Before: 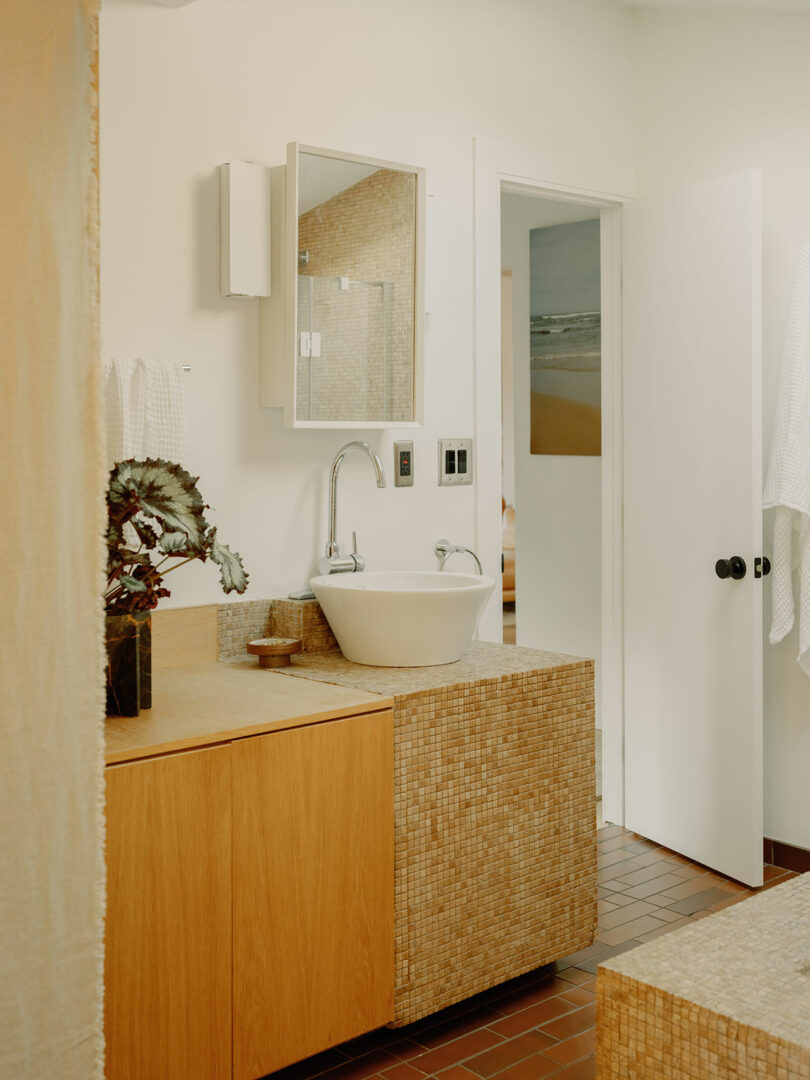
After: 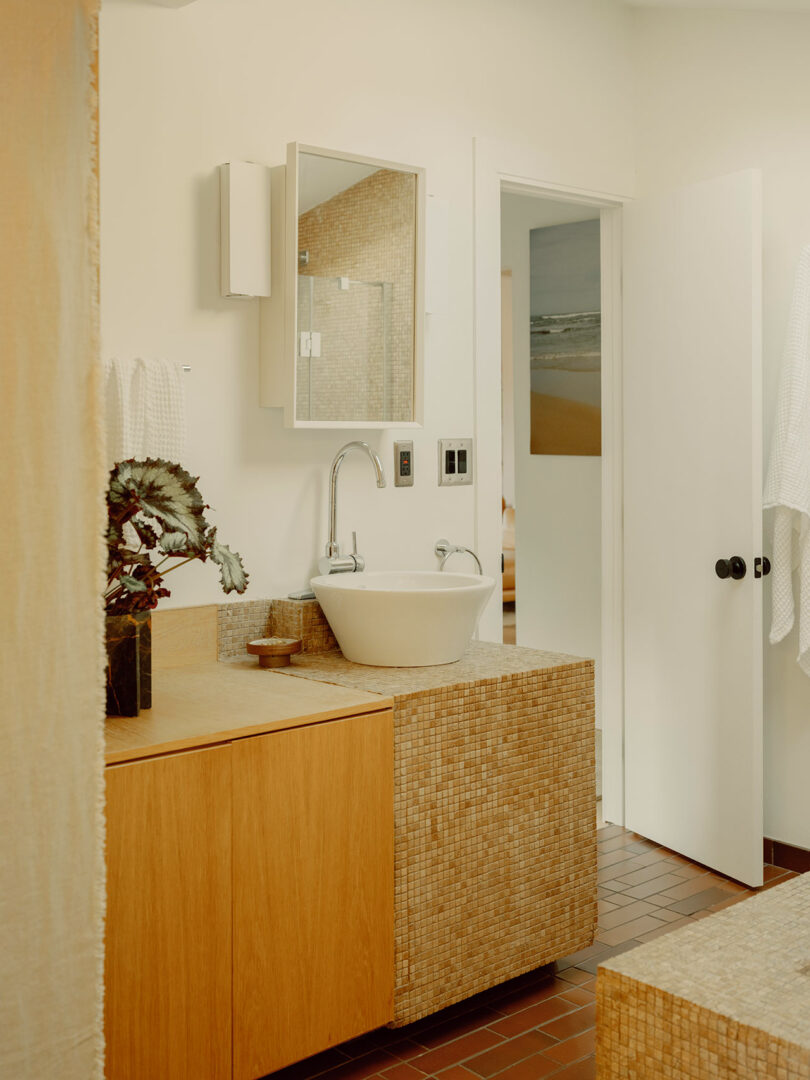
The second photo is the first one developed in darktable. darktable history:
color correction: highlights a* -0.94, highlights b* 4.54, shadows a* 3.6
